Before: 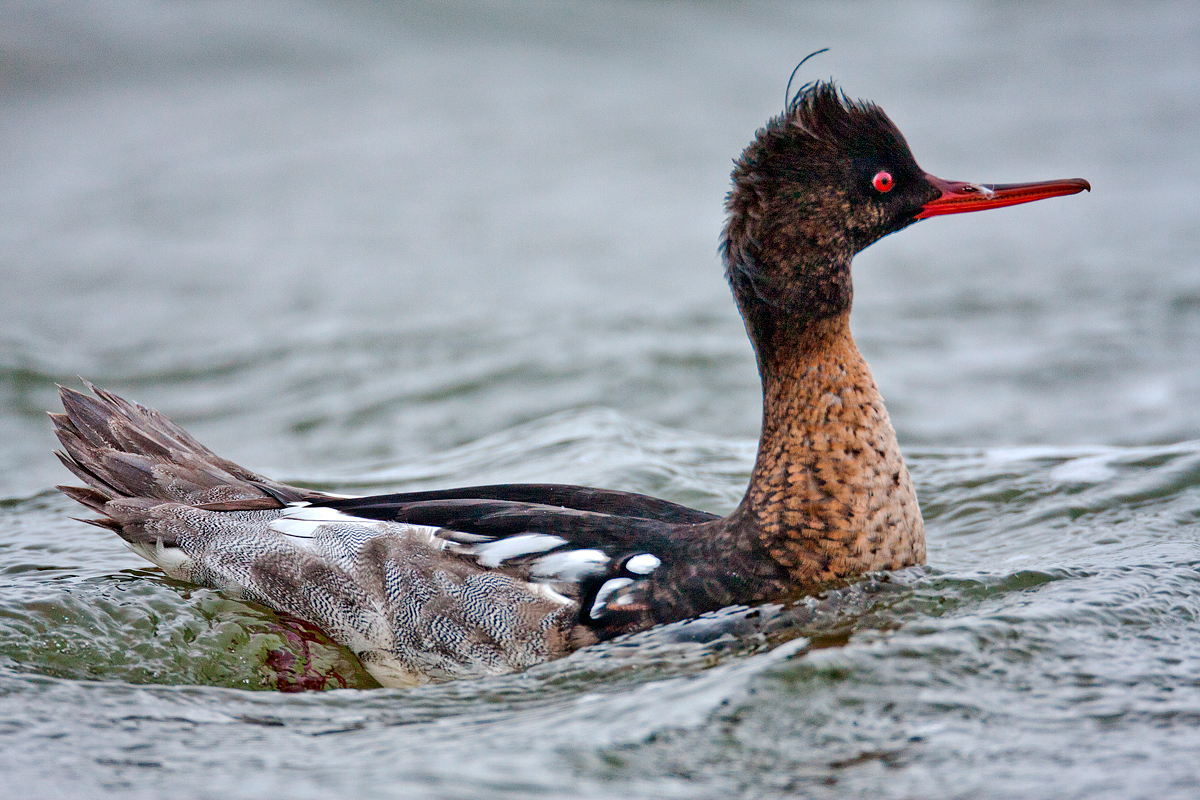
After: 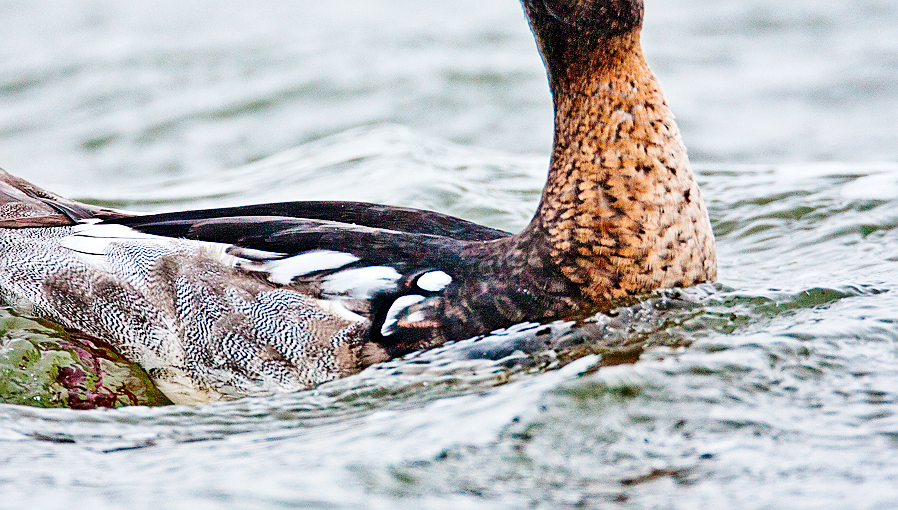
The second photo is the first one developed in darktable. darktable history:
sharpen: on, module defaults
base curve: curves: ch0 [(0, 0) (0.028, 0.03) (0.121, 0.232) (0.46, 0.748) (0.859, 0.968) (1, 1)], preserve colors none
crop and rotate: left 17.463%, top 35.393%, right 7.668%, bottom 0.802%
